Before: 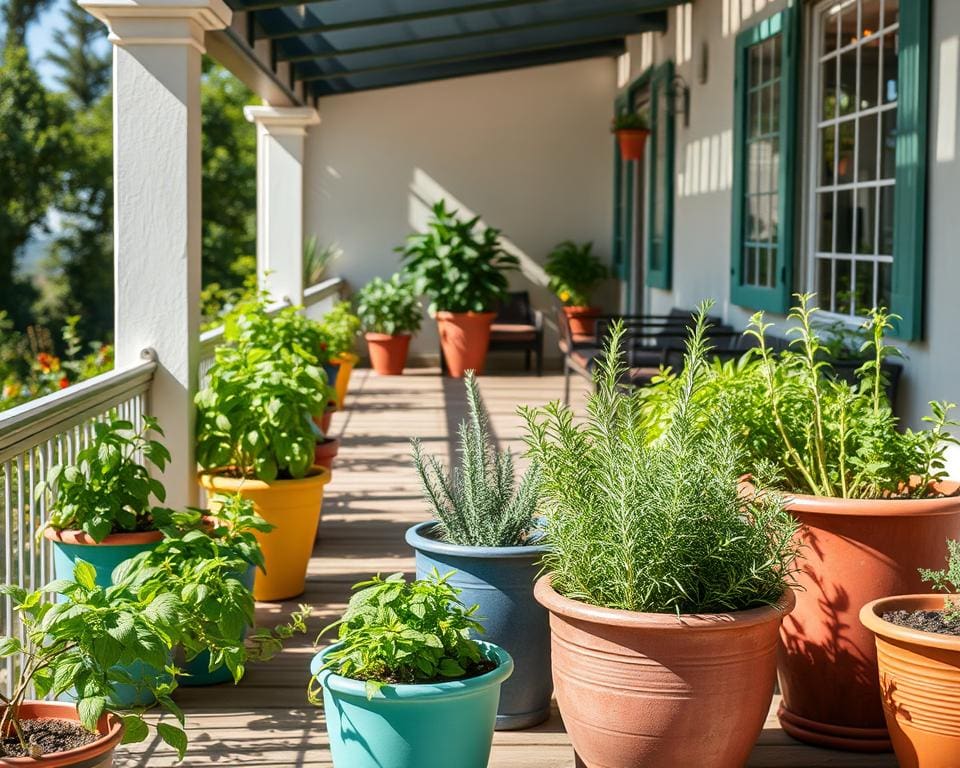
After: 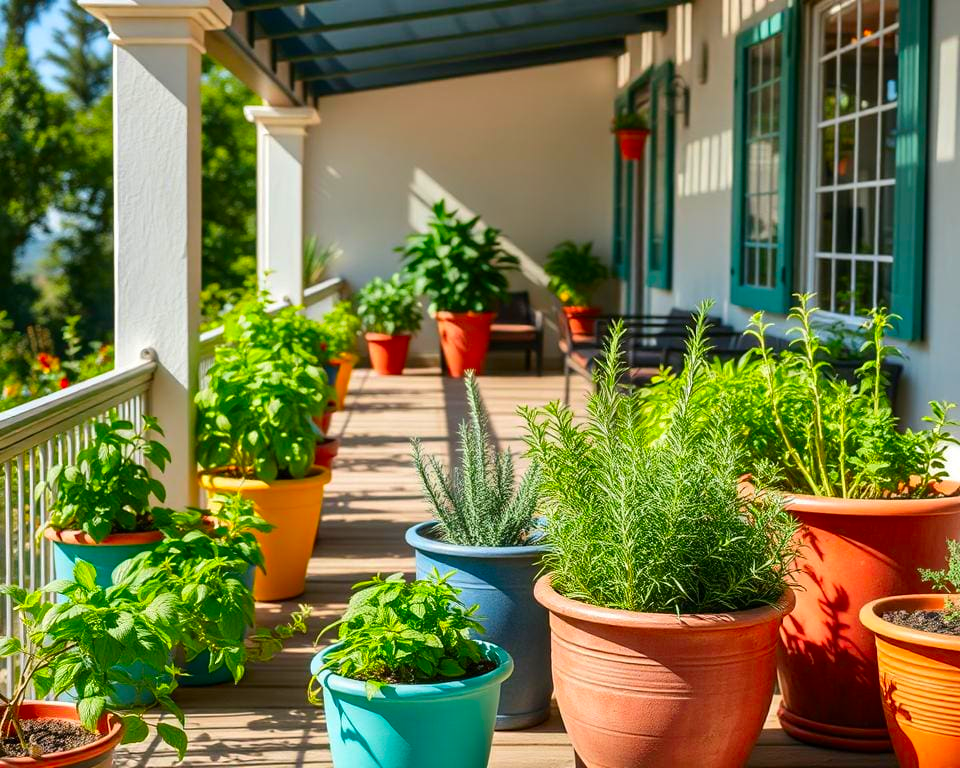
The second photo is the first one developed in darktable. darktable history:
contrast brightness saturation: saturation 0.5
shadows and highlights: low approximation 0.01, soften with gaussian
